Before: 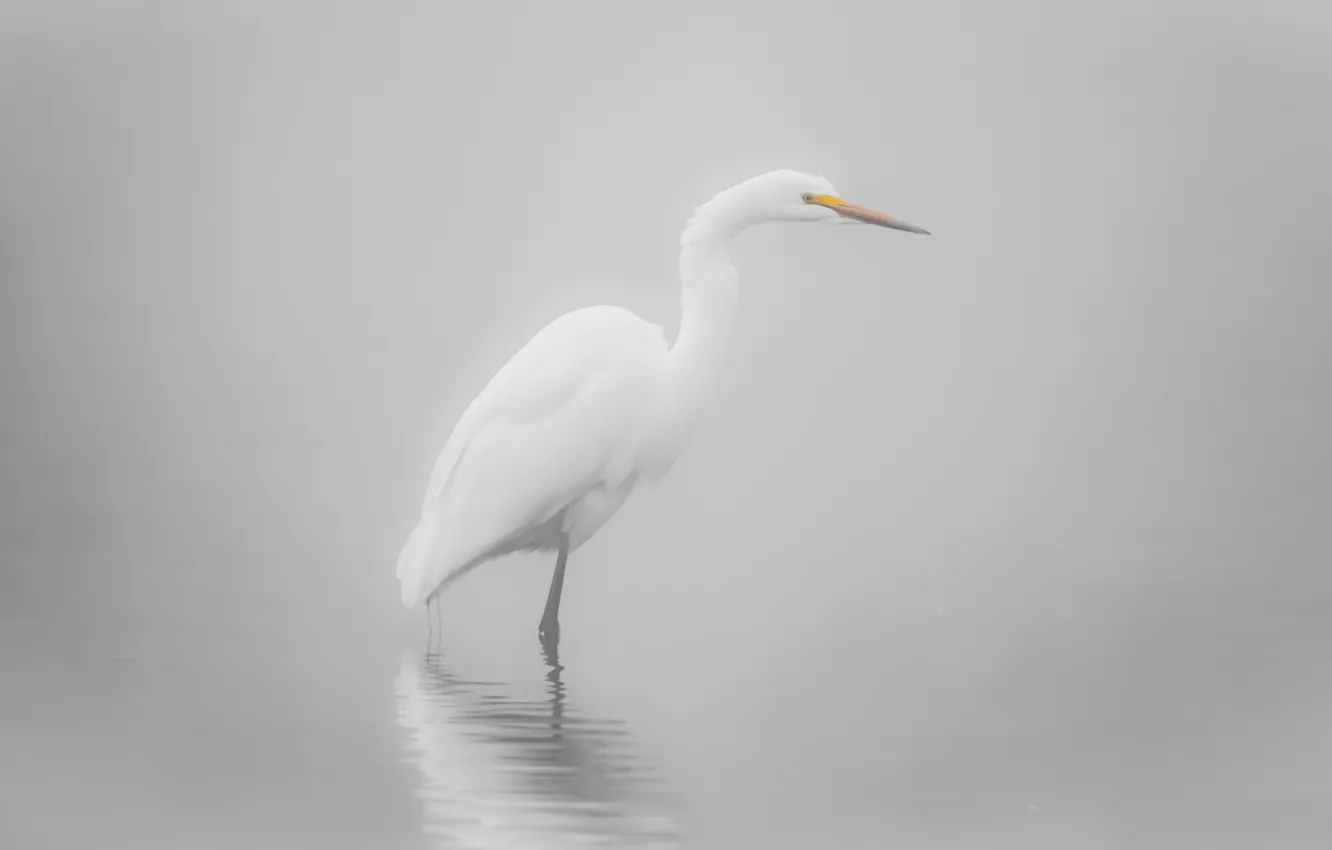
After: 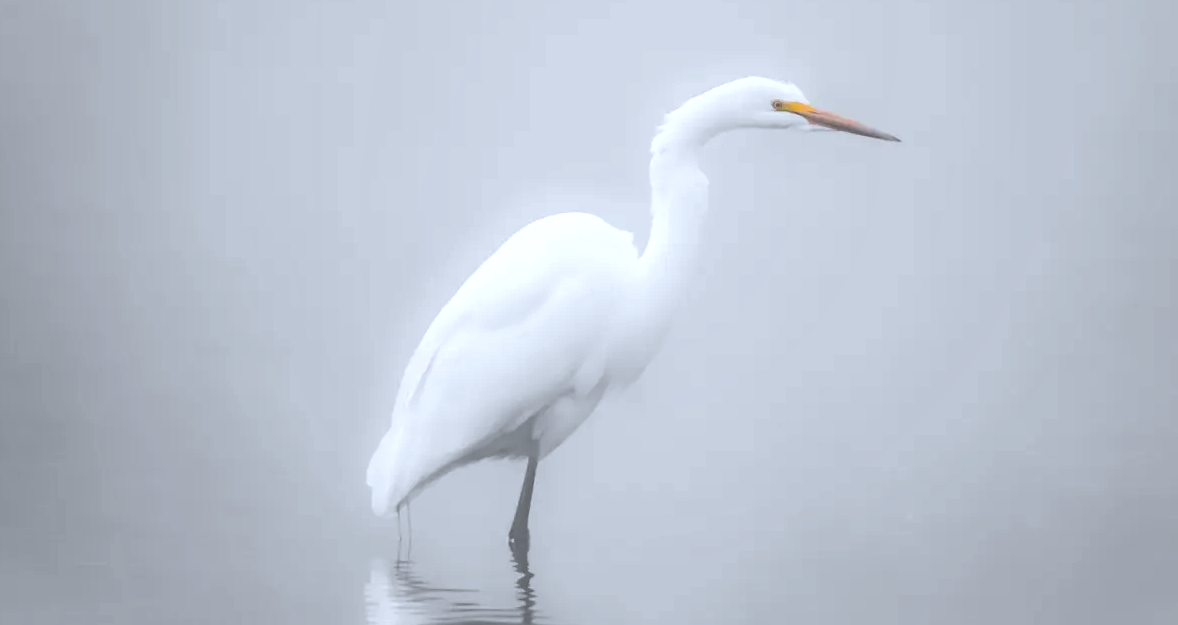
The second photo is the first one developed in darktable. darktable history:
shadows and highlights: shadows 76.25, highlights -24.7, soften with gaussian
color calibration: output R [0.946, 0.065, -0.013, 0], output G [-0.246, 1.264, -0.017, 0], output B [0.046, -0.098, 1.05, 0], illuminant as shot in camera, x 0.358, y 0.373, temperature 4628.91 K
tone curve: curves: ch0 [(0, 0) (0.077, 0.082) (0.765, 0.73) (1, 1)], preserve colors none
crop and rotate: left 2.292%, top 10.992%, right 9.226%, bottom 15.457%
tone equalizer: -8 EV -0.426 EV, -7 EV -0.358 EV, -6 EV -0.346 EV, -5 EV -0.2 EV, -3 EV 0.238 EV, -2 EV 0.313 EV, -1 EV 0.39 EV, +0 EV 0.439 EV, edges refinement/feathering 500, mask exposure compensation -1.57 EV, preserve details no
